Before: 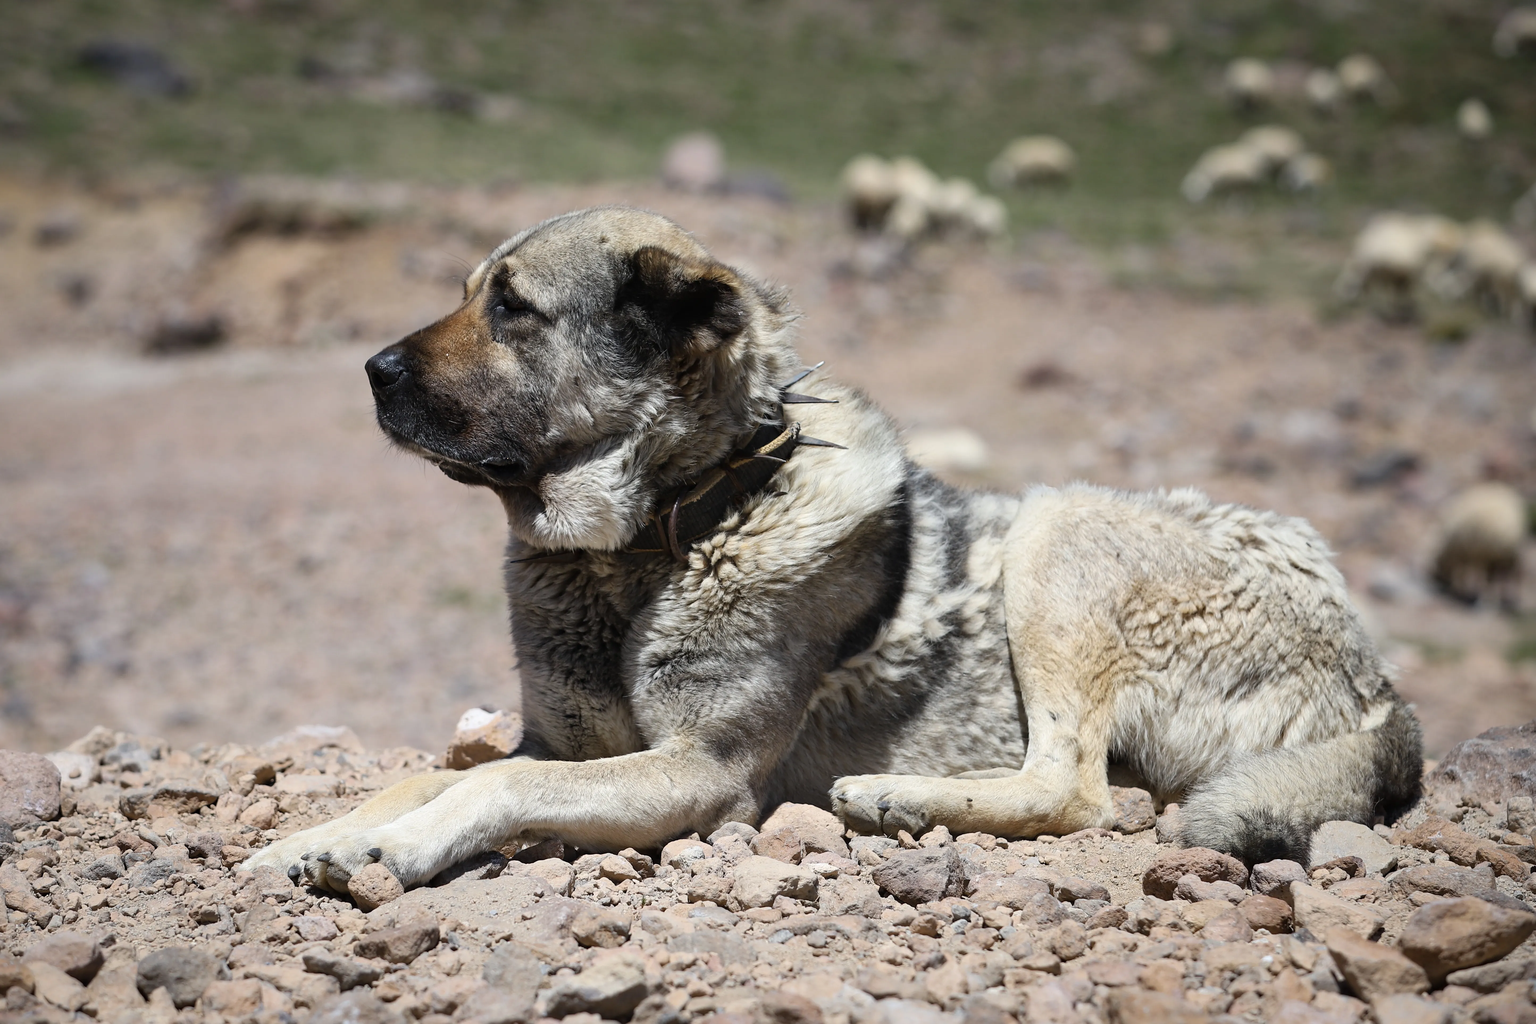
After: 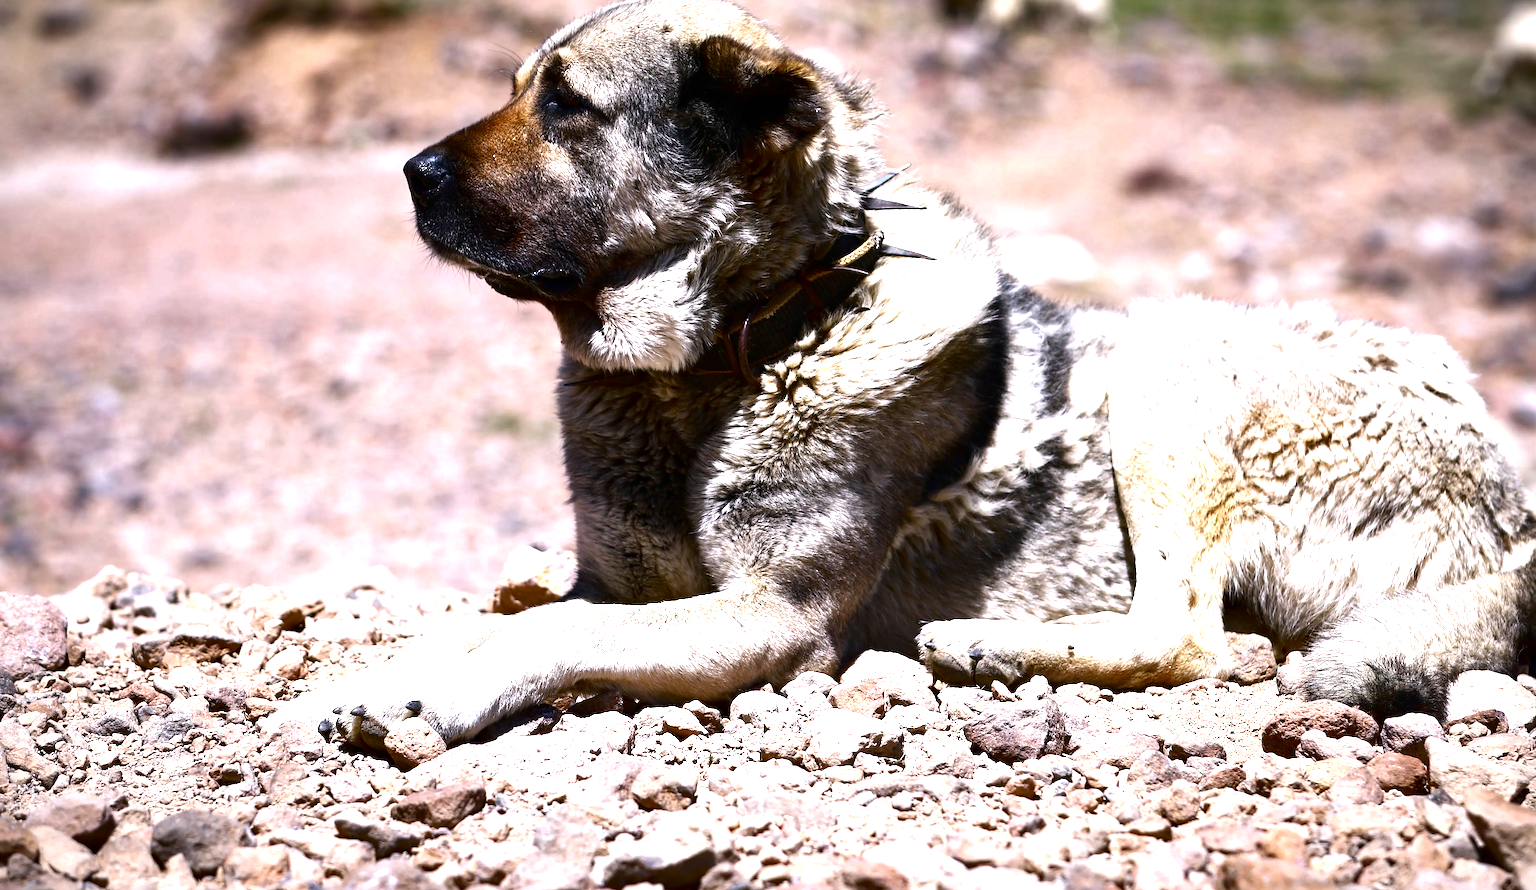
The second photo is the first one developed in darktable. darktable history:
contrast brightness saturation: contrast 0.092, brightness -0.591, saturation 0.17
crop: top 20.895%, right 9.43%, bottom 0.298%
exposure: black level correction 0, exposure 1.44 EV, compensate exposure bias true, compensate highlight preservation false
vignetting: fall-off start 99.98%, brightness -0.281, width/height ratio 1.306
color balance rgb: power › hue 329.6°, highlights gain › chroma 2.035%, highlights gain › hue 292.72°, perceptual saturation grading › global saturation 19.766%, perceptual brilliance grading › global brilliance 2.929%, perceptual brilliance grading › highlights -3.435%, perceptual brilliance grading › shadows 2.696%, contrast -9.514%
